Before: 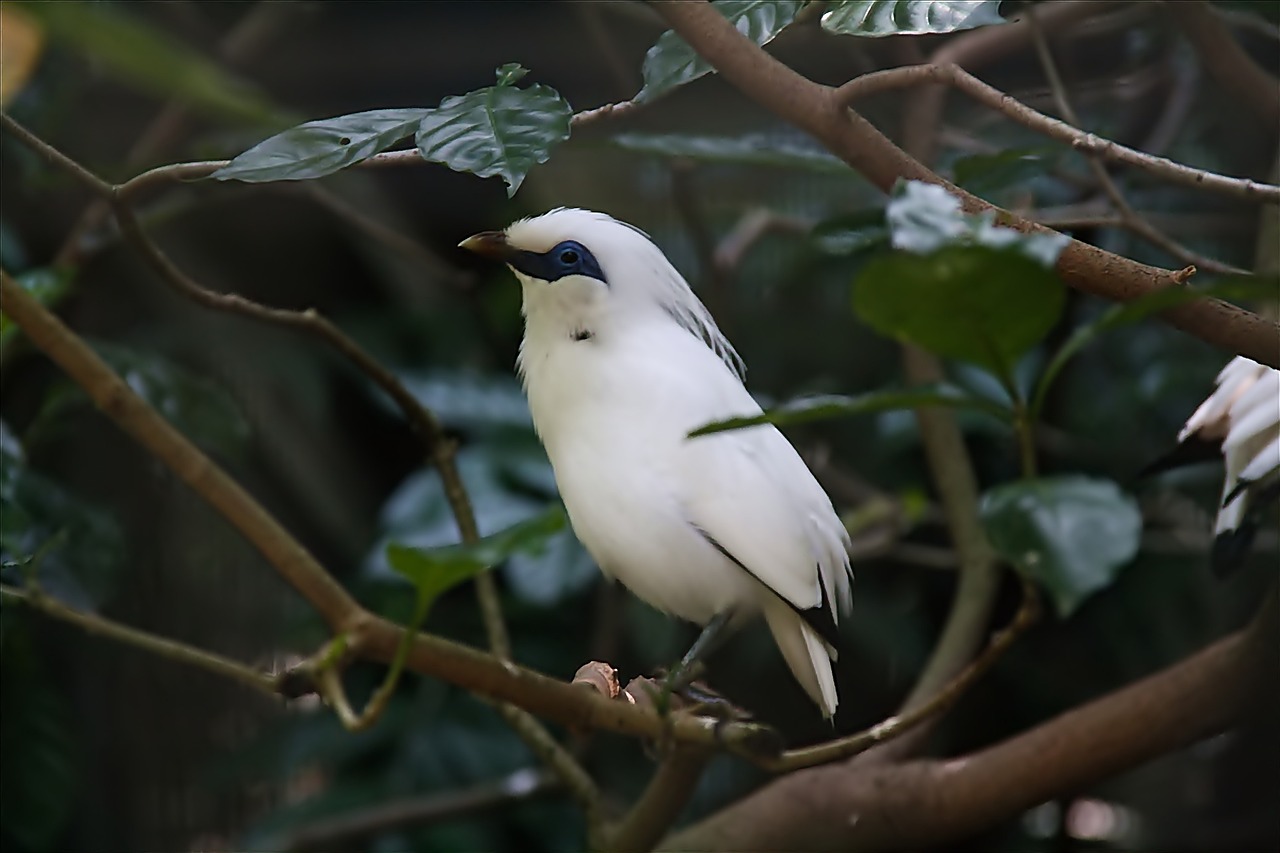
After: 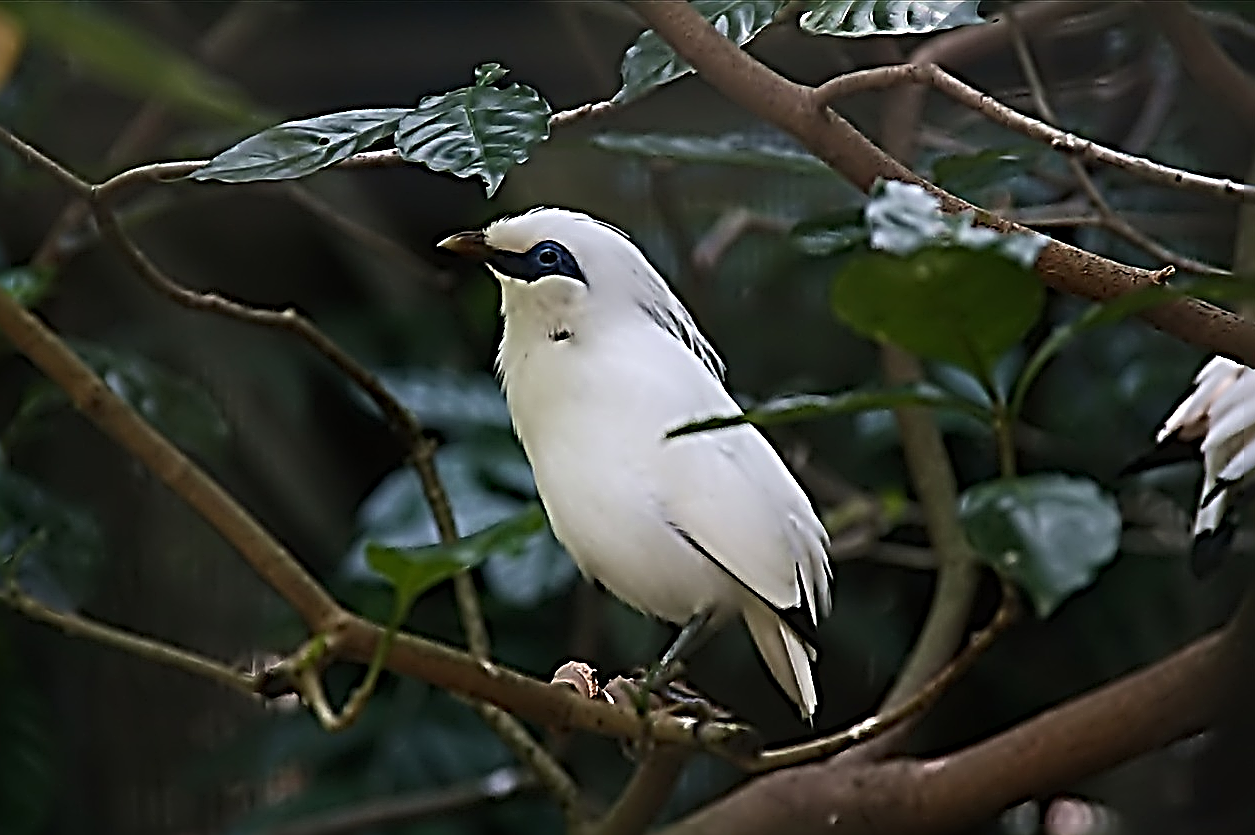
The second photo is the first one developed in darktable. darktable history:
tone equalizer: edges refinement/feathering 500, mask exposure compensation -1.57 EV, preserve details no
sharpen: radius 4.032, amount 1.989
crop: left 1.677%, right 0.271%, bottom 2.019%
